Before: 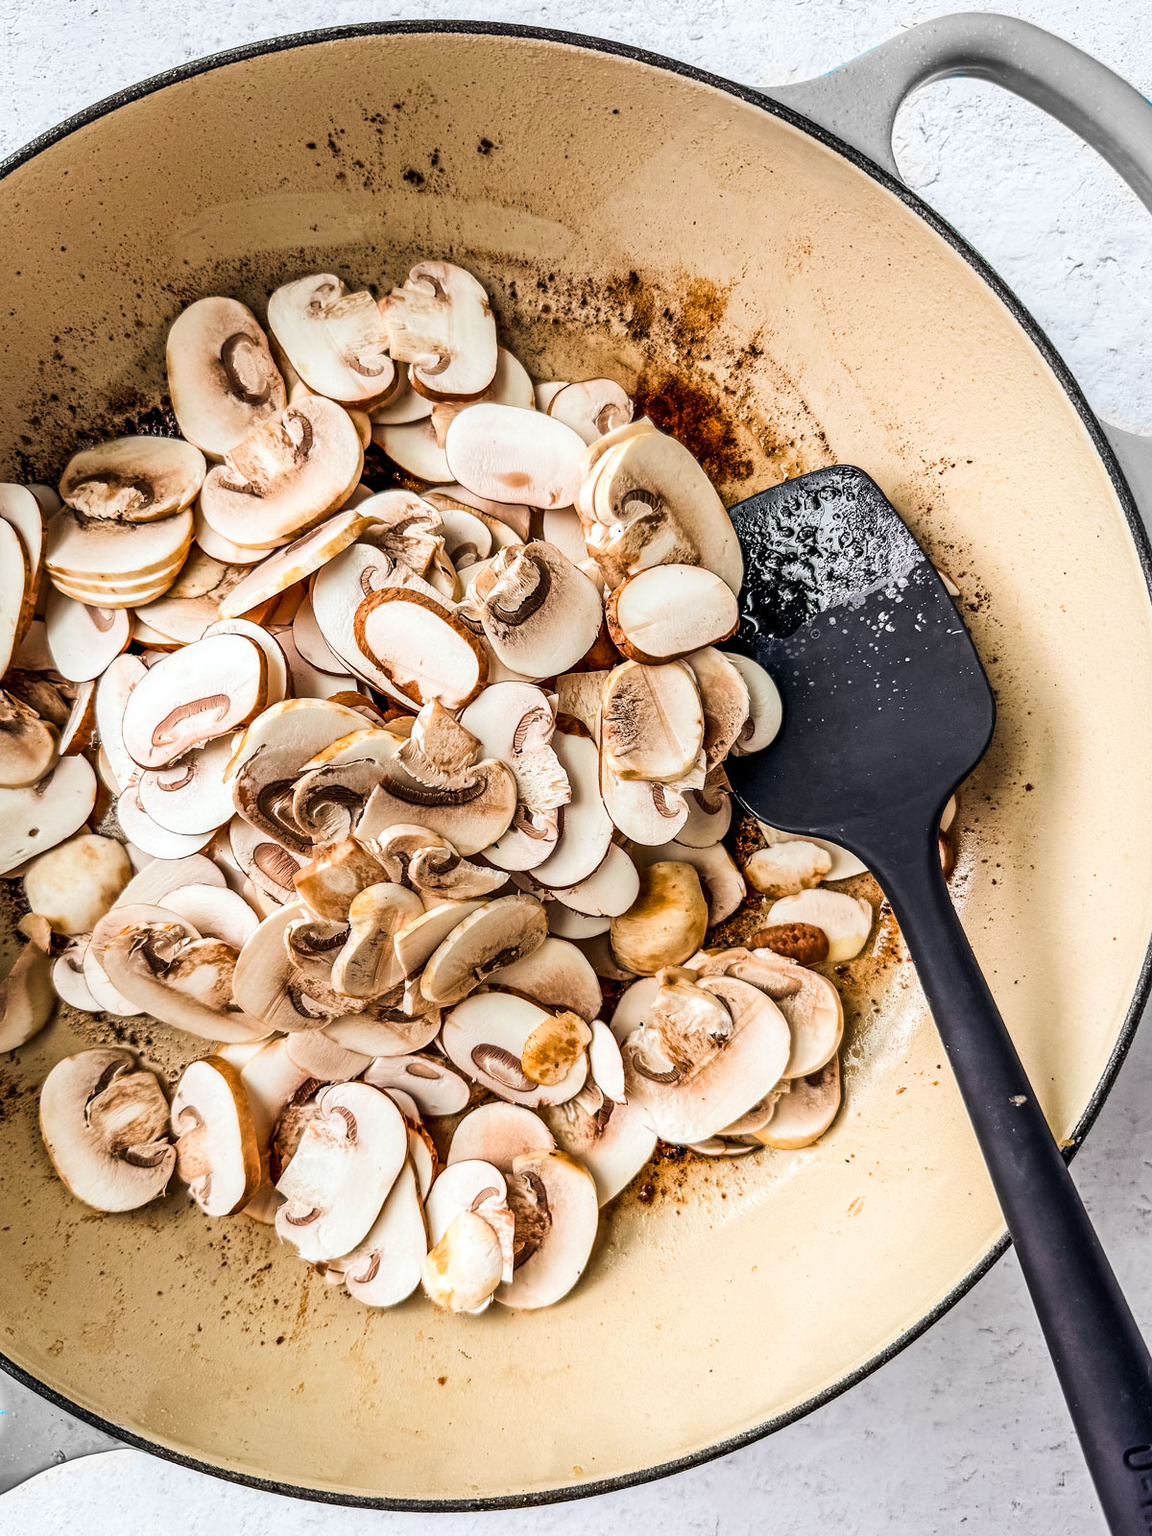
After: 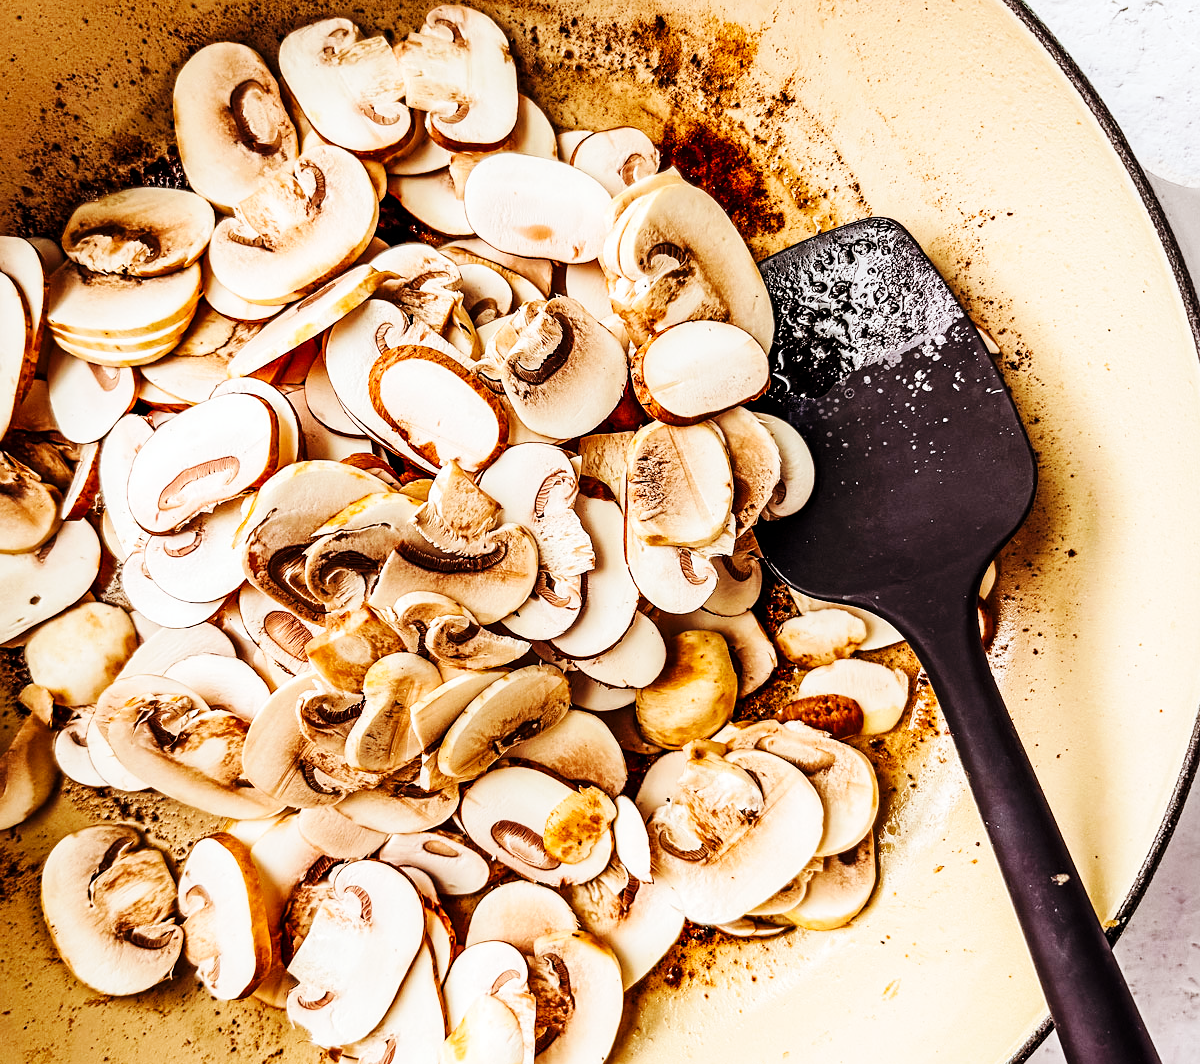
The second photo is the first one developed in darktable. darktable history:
base curve: curves: ch0 [(0, 0) (0.032, 0.025) (0.121, 0.166) (0.206, 0.329) (0.605, 0.79) (1, 1)], preserve colors none
rgb levels: mode RGB, independent channels, levels [[0, 0.5, 1], [0, 0.521, 1], [0, 0.536, 1]]
sharpen: amount 0.2
crop: top 16.727%, bottom 16.727%
